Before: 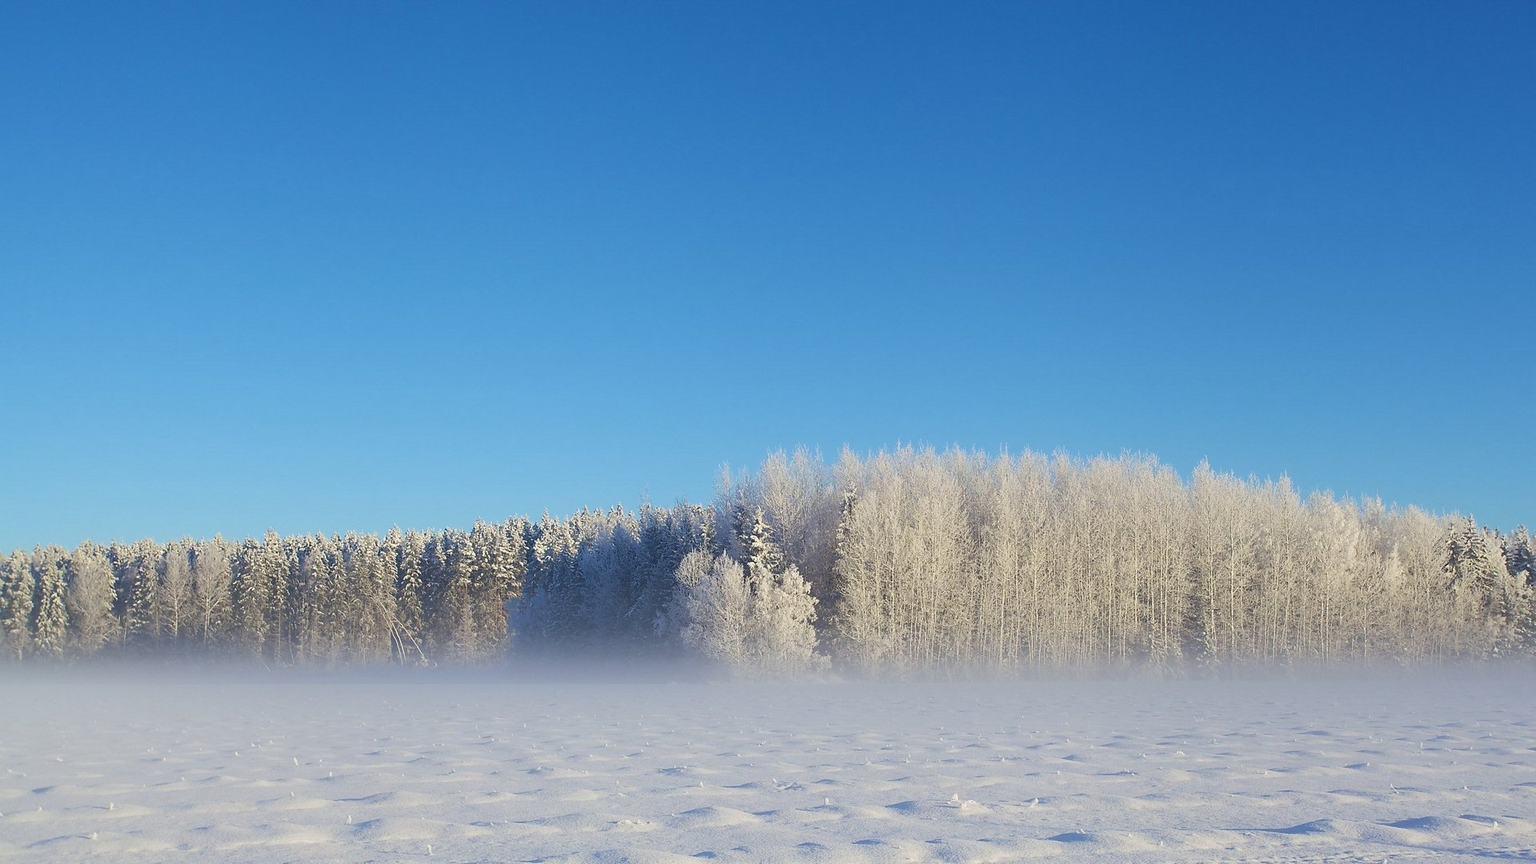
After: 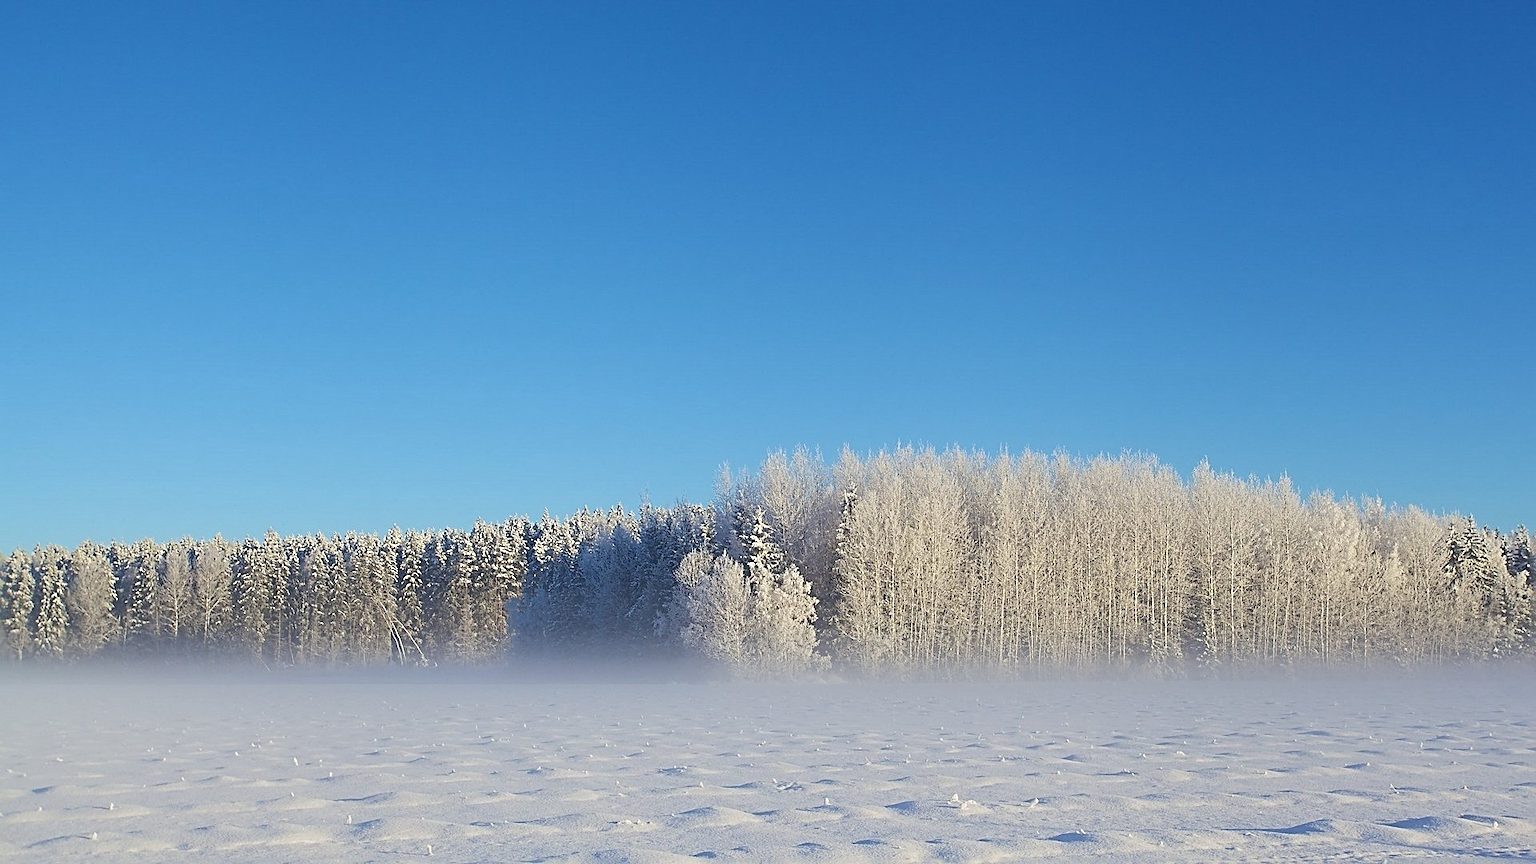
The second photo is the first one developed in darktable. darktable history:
sharpen: radius 3.032, amount 0.763
